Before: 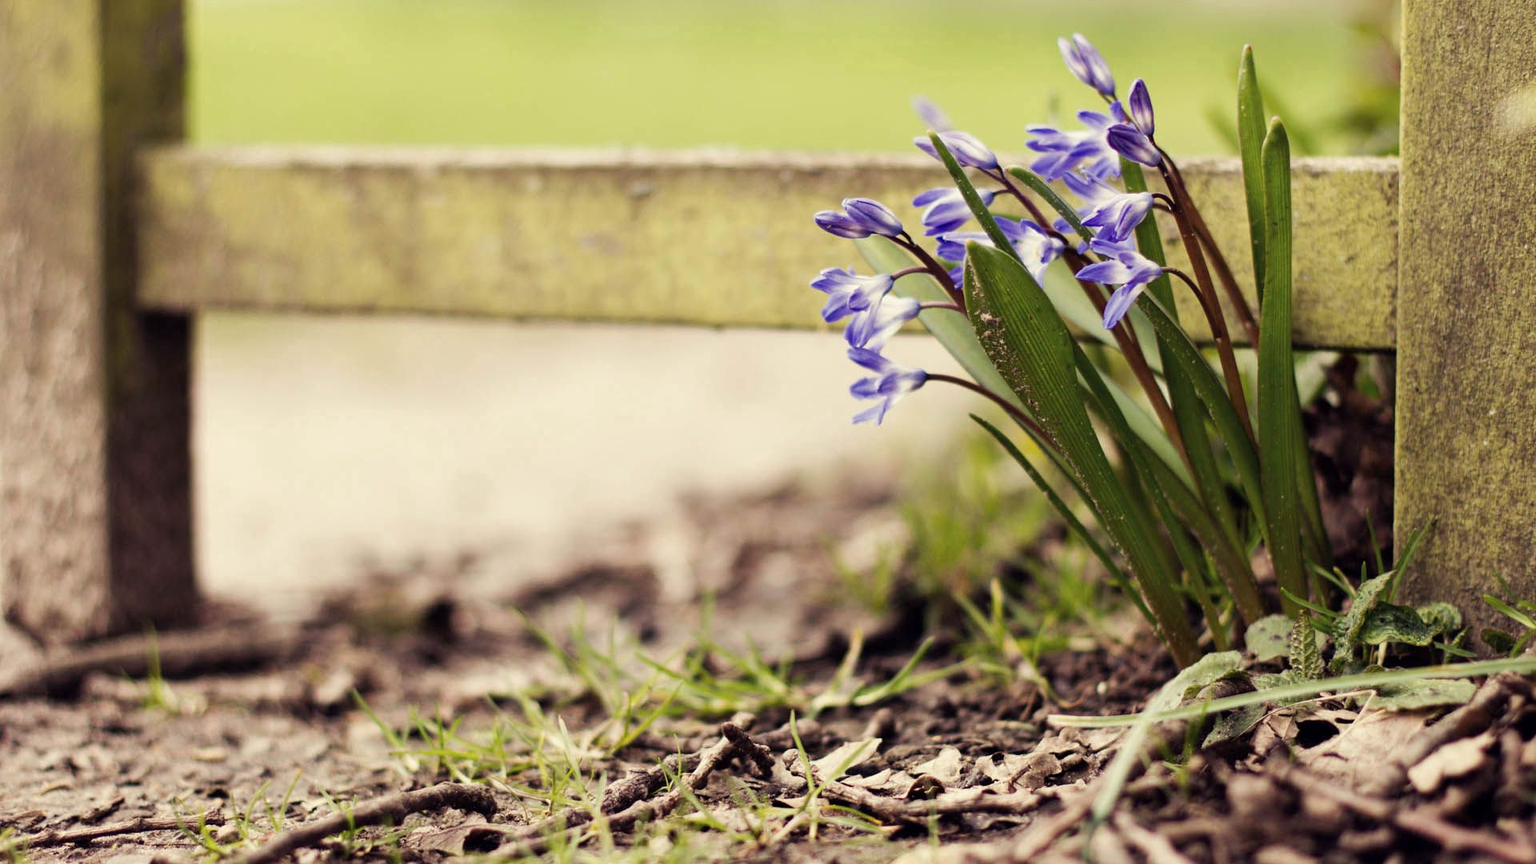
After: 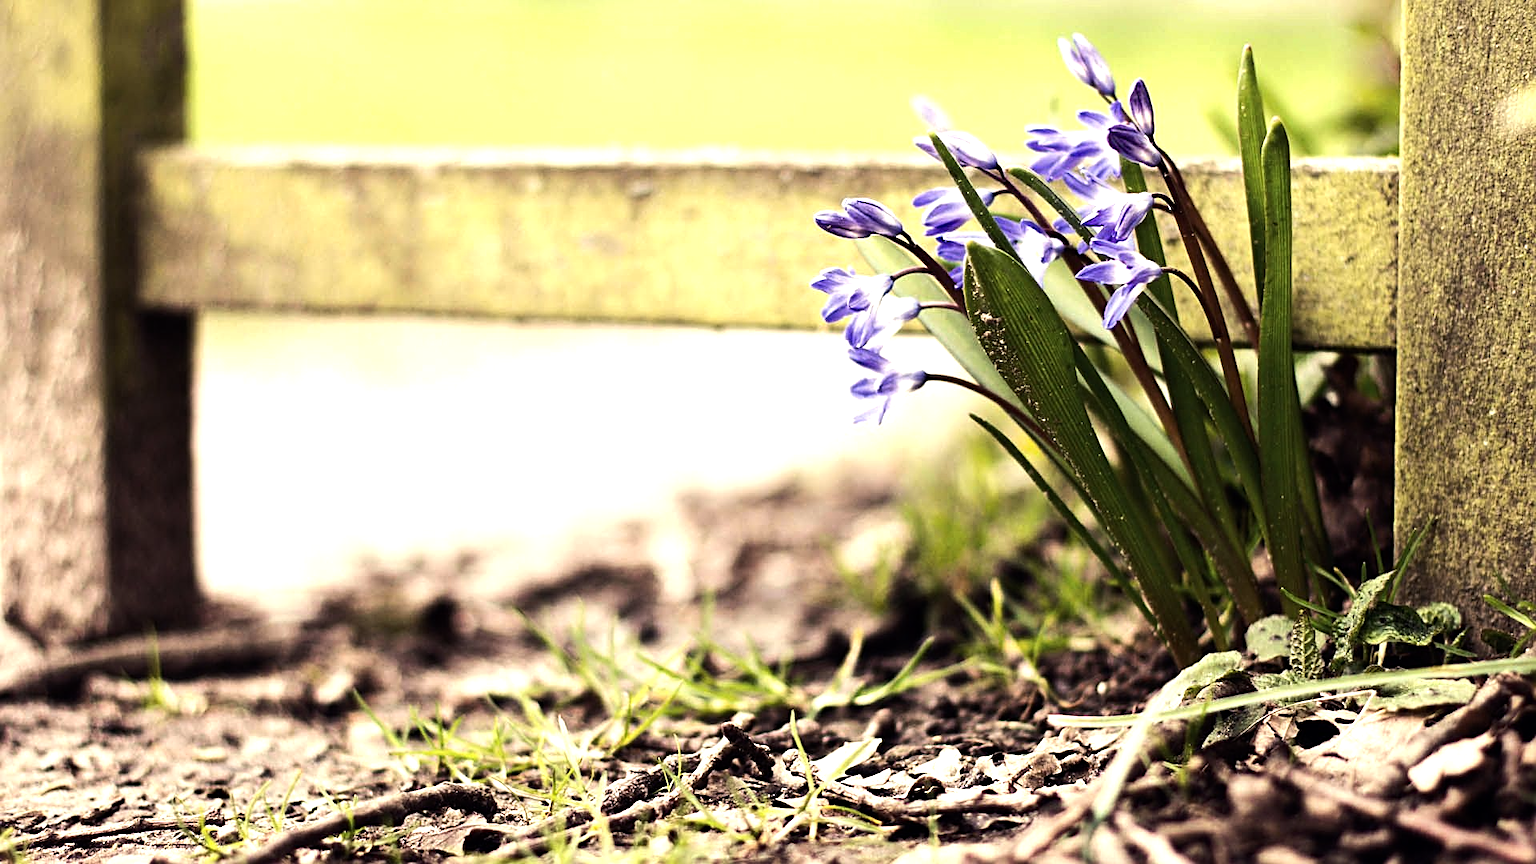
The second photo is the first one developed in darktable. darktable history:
tone equalizer: -8 EV -1.11 EV, -7 EV -1.03 EV, -6 EV -0.887 EV, -5 EV -0.577 EV, -3 EV 0.578 EV, -2 EV 0.86 EV, -1 EV 1.01 EV, +0 EV 1.06 EV, edges refinement/feathering 500, mask exposure compensation -1.57 EV, preserve details no
sharpen: on, module defaults
